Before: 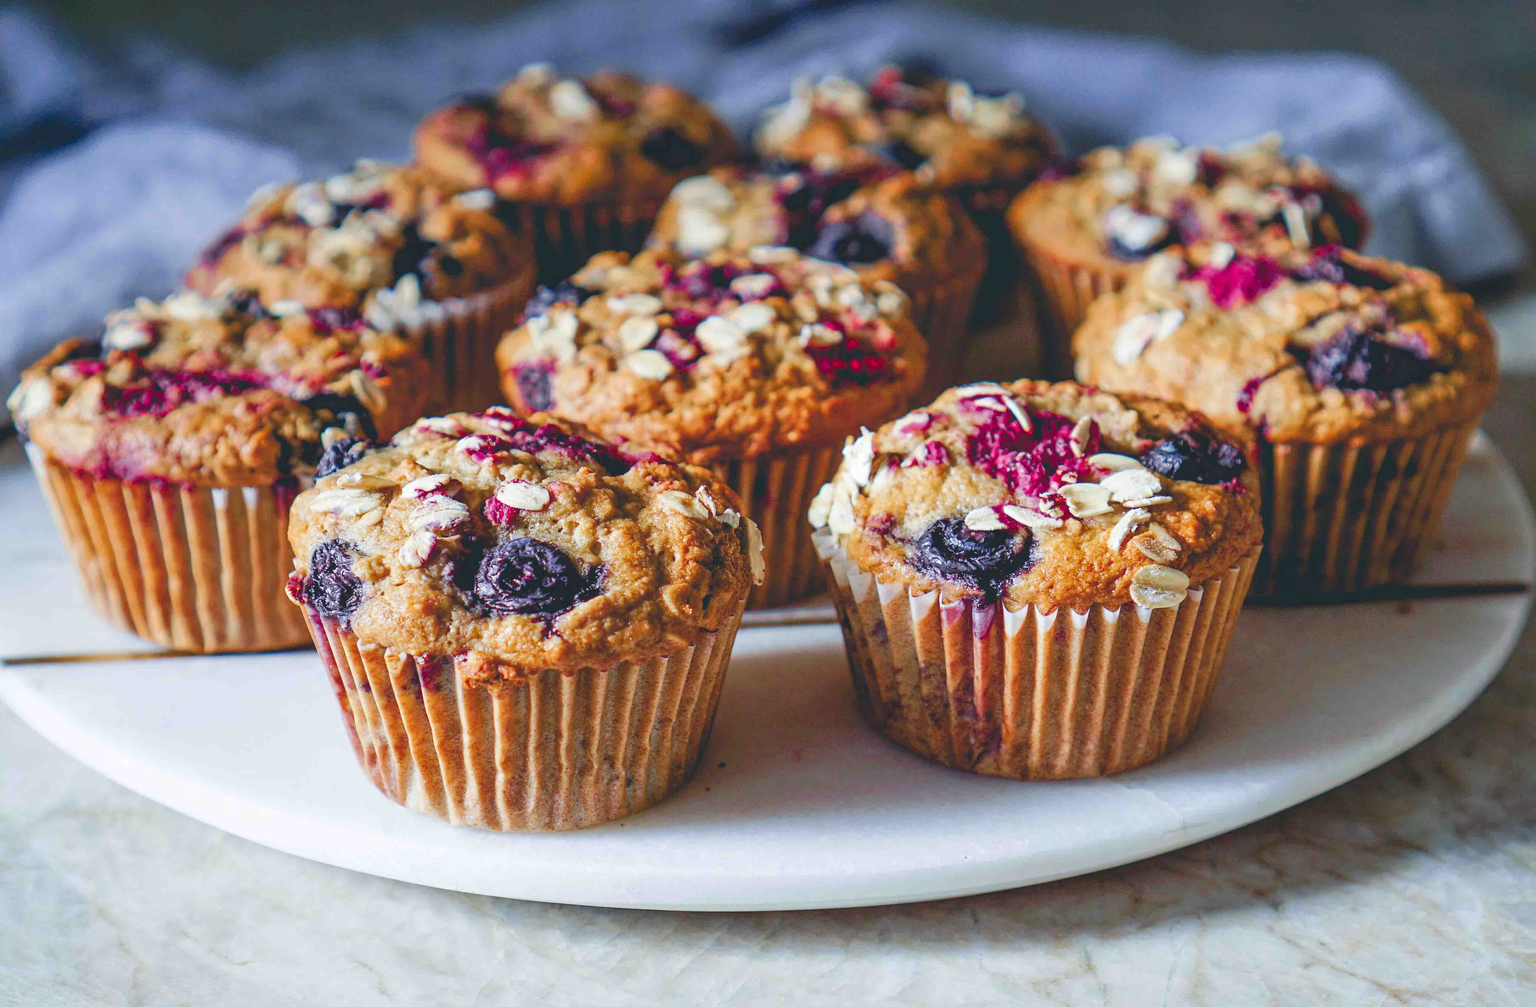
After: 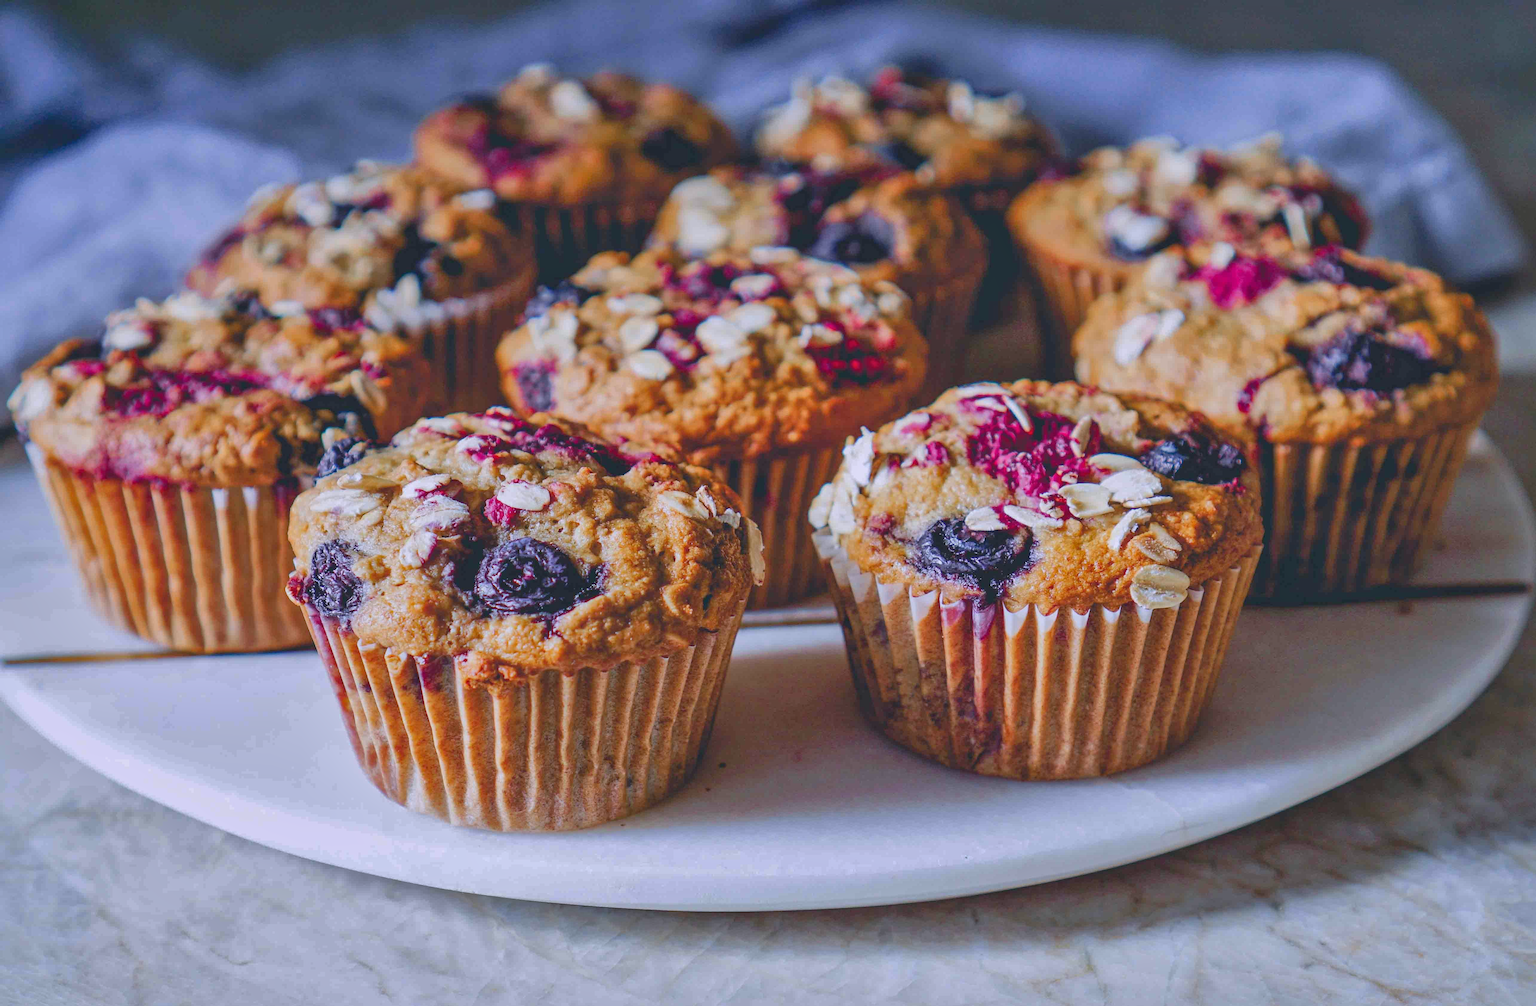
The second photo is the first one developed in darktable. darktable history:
shadows and highlights: shadows 40, highlights -60
exposure: exposure -0.242 EV, compensate highlight preservation false
white balance: red 1.004, blue 1.096
